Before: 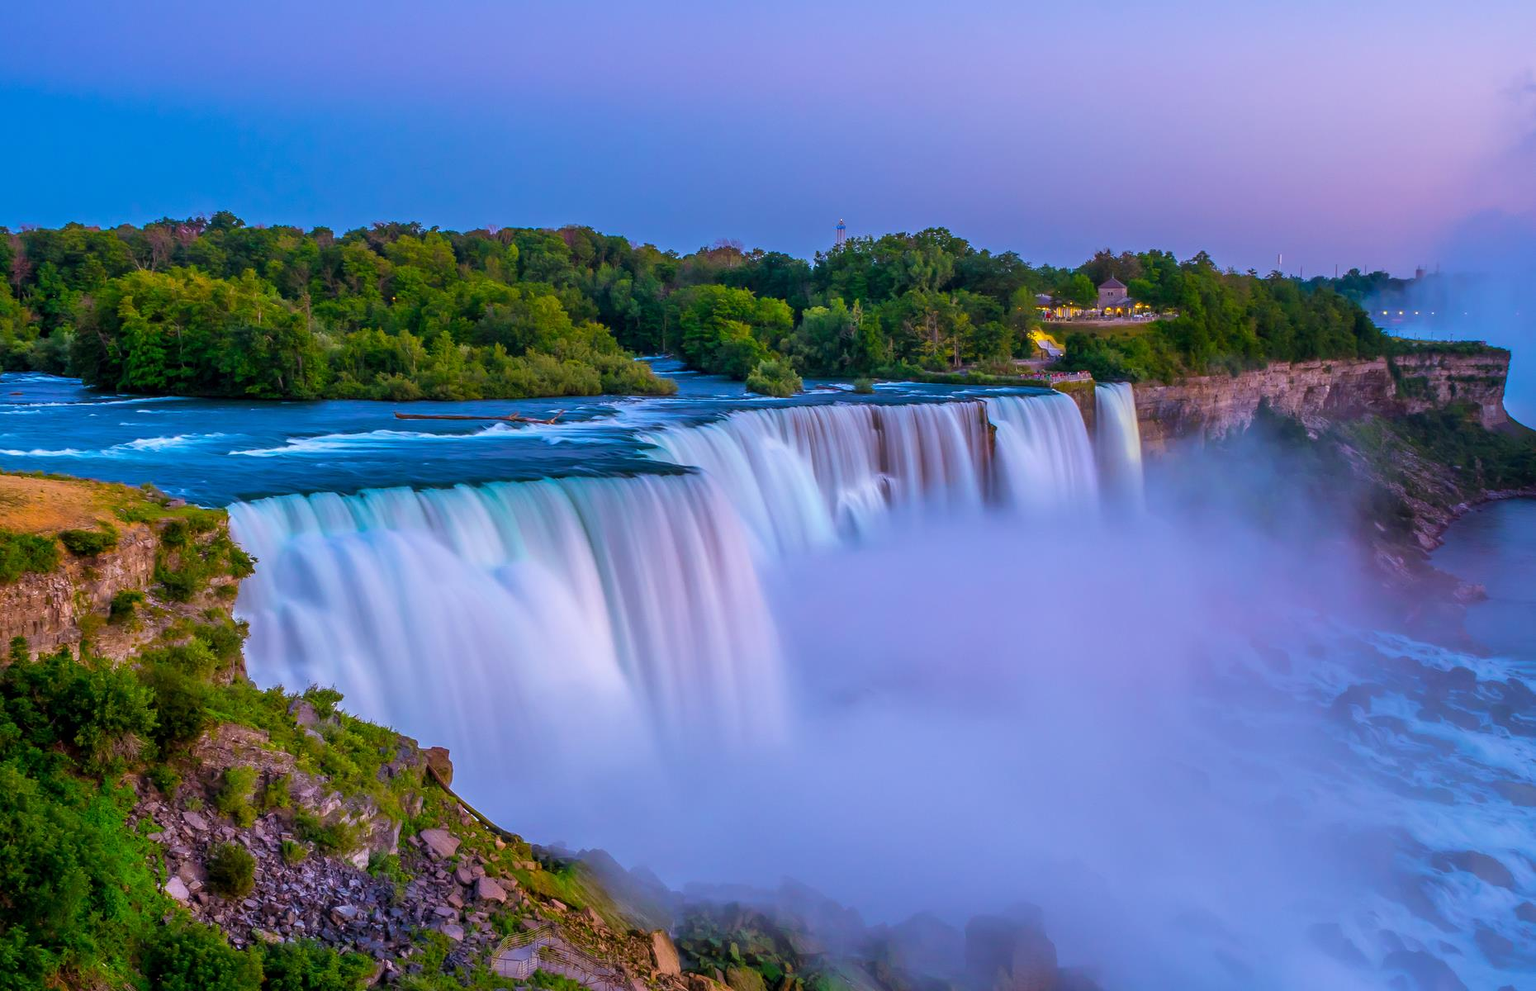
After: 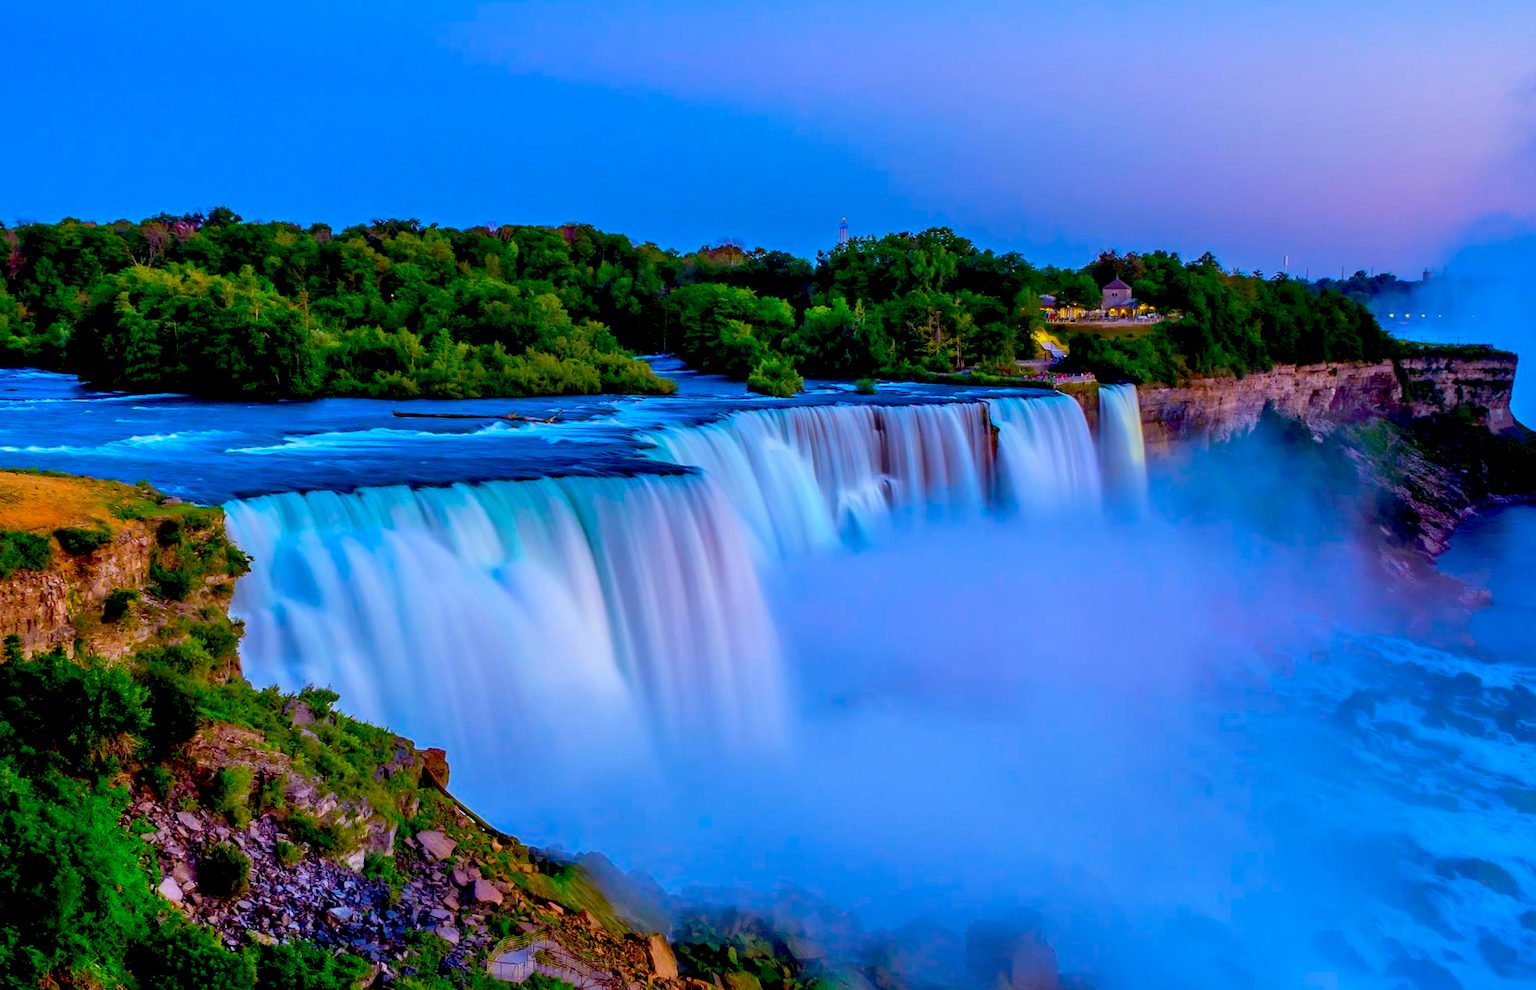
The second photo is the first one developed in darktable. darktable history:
exposure: black level correction 0.03, exposure -0.077 EV, compensate highlight preservation false
crop and rotate: angle -0.3°
shadows and highlights: shadows 29.41, highlights -29.4, low approximation 0.01, soften with gaussian
color correction: highlights a* -7.42, highlights b* 1.26, shadows a* -3.16, saturation 1.43
